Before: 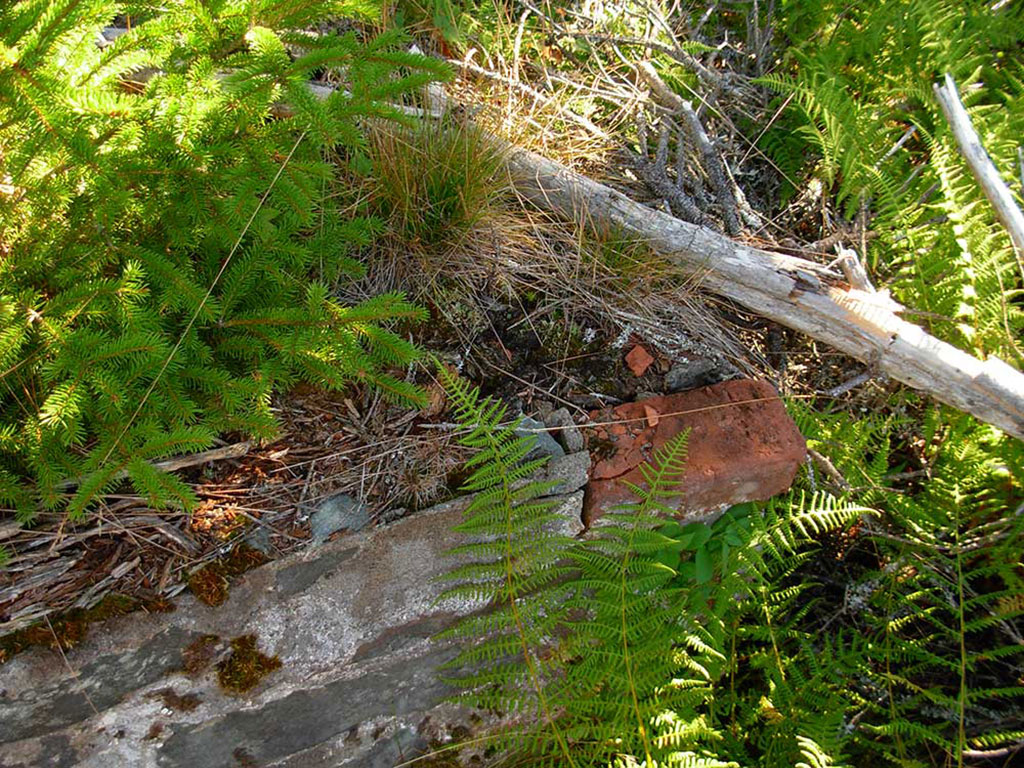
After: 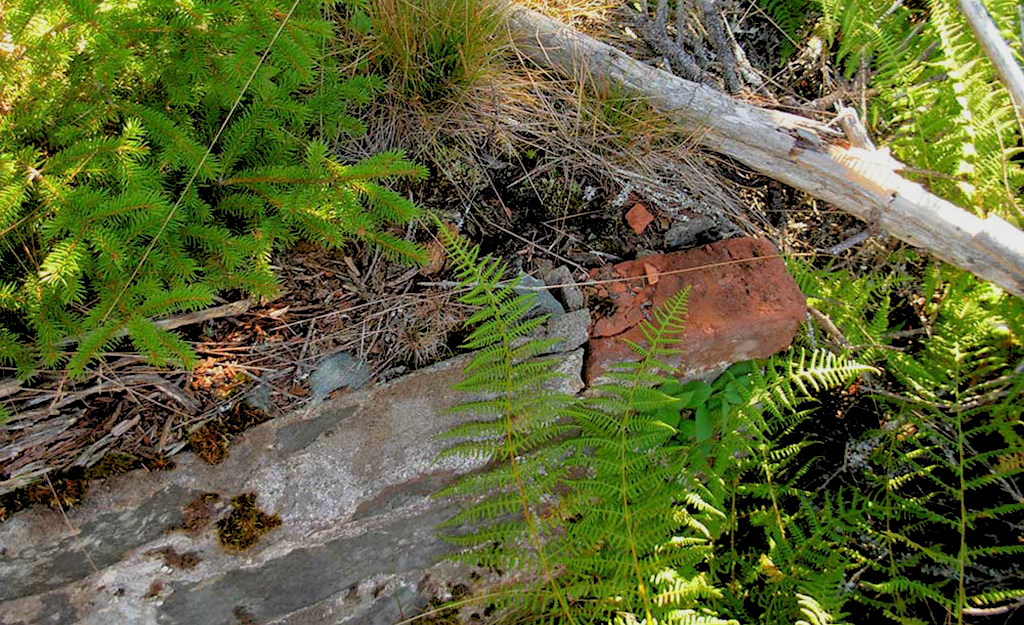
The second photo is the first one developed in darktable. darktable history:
crop and rotate: top 18.507%
rgb levels: preserve colors sum RGB, levels [[0.038, 0.433, 0.934], [0, 0.5, 1], [0, 0.5, 1]]
